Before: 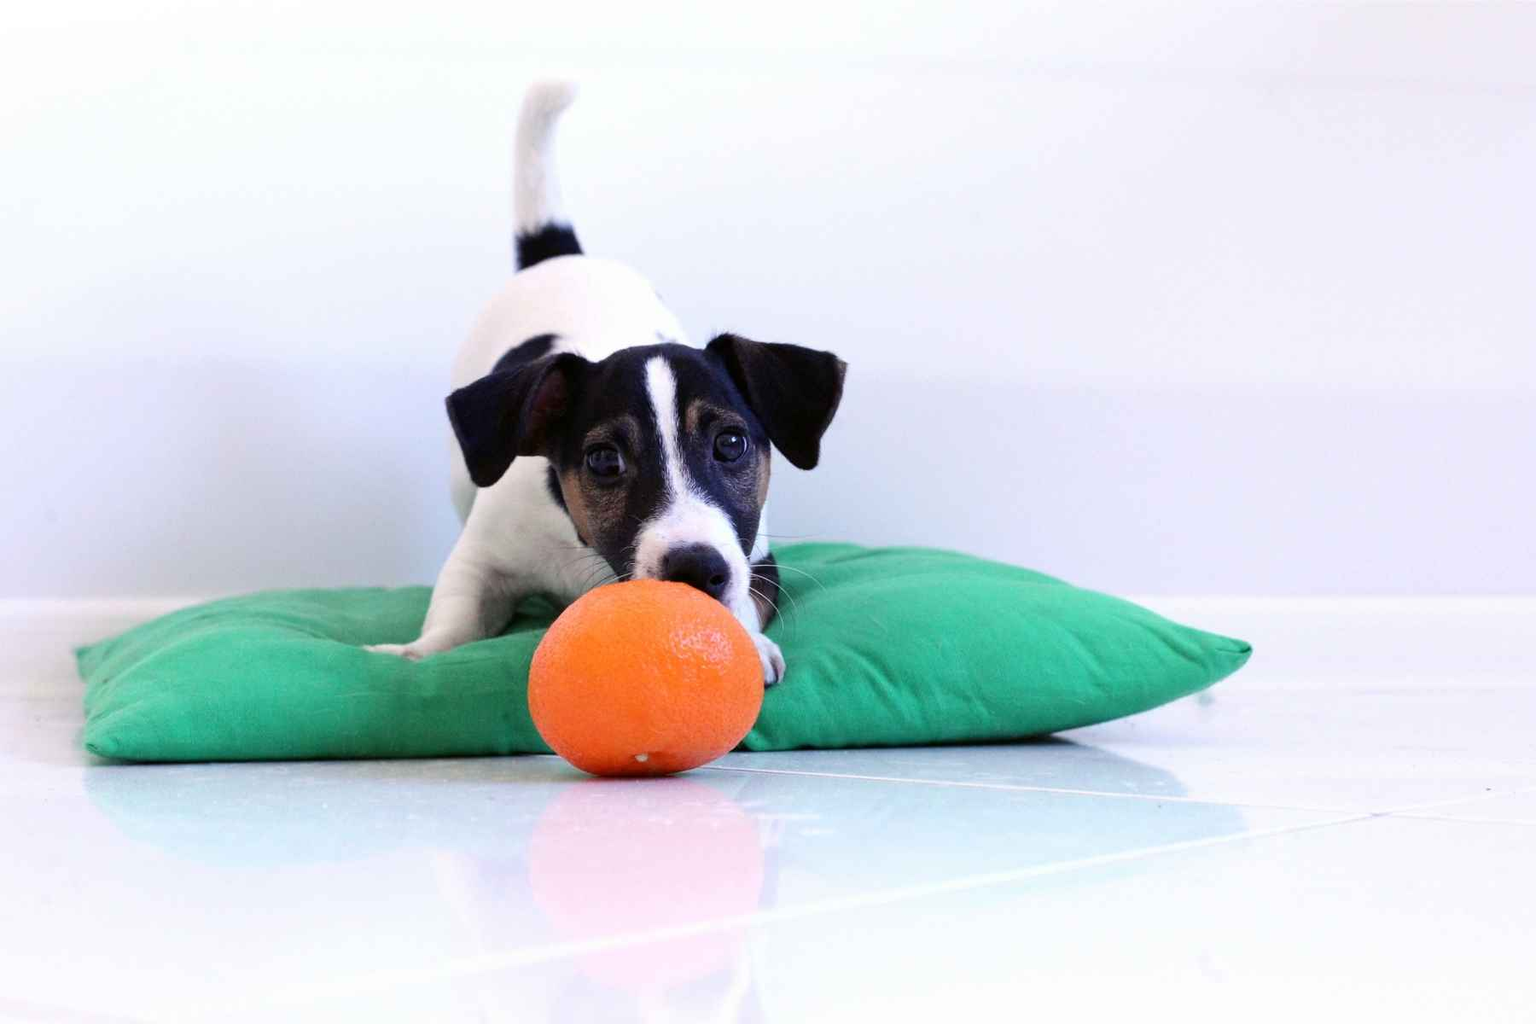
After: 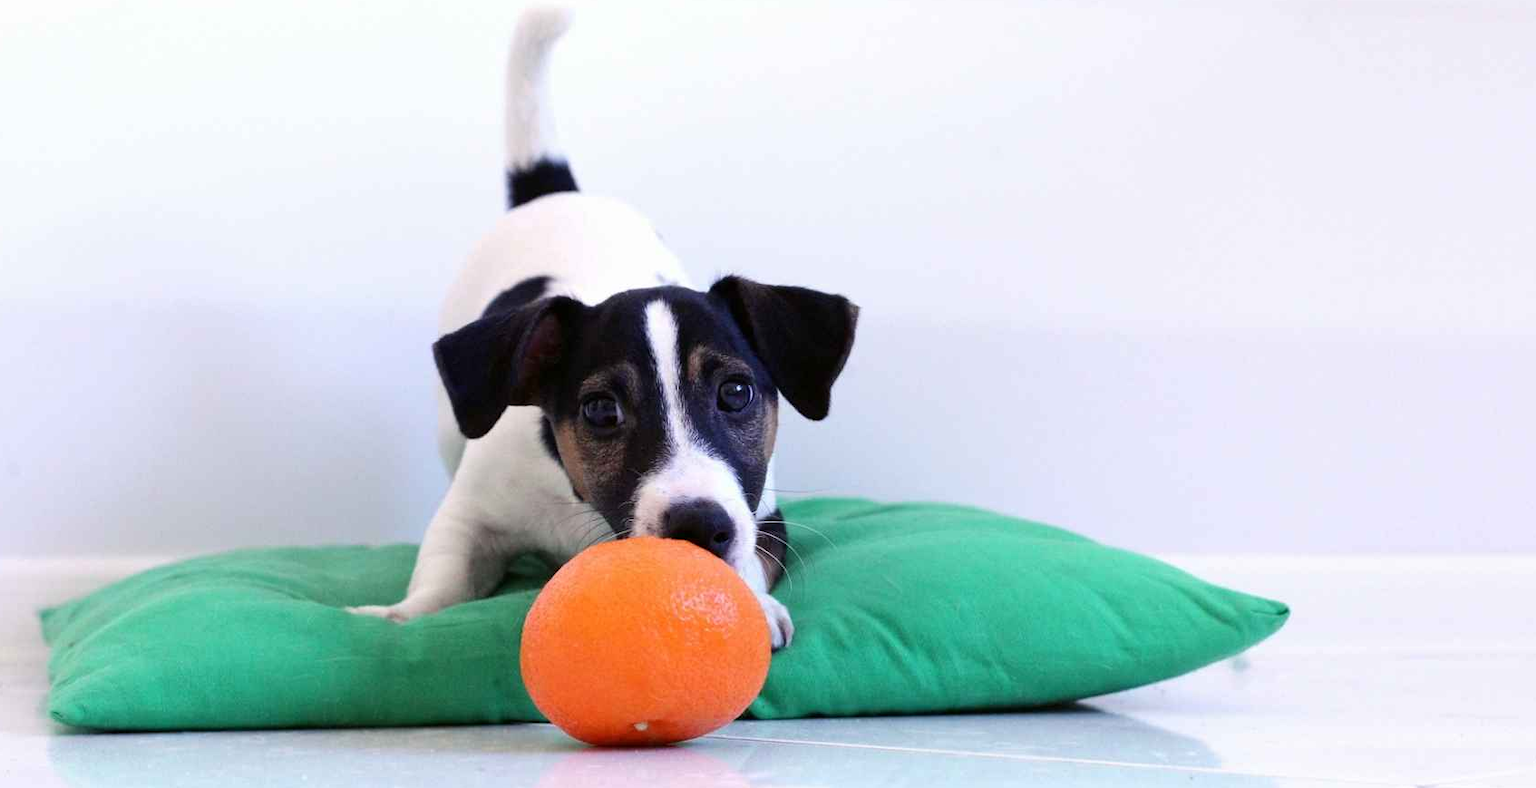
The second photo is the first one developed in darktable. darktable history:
crop: left 2.529%, top 7.258%, right 3.336%, bottom 20.223%
